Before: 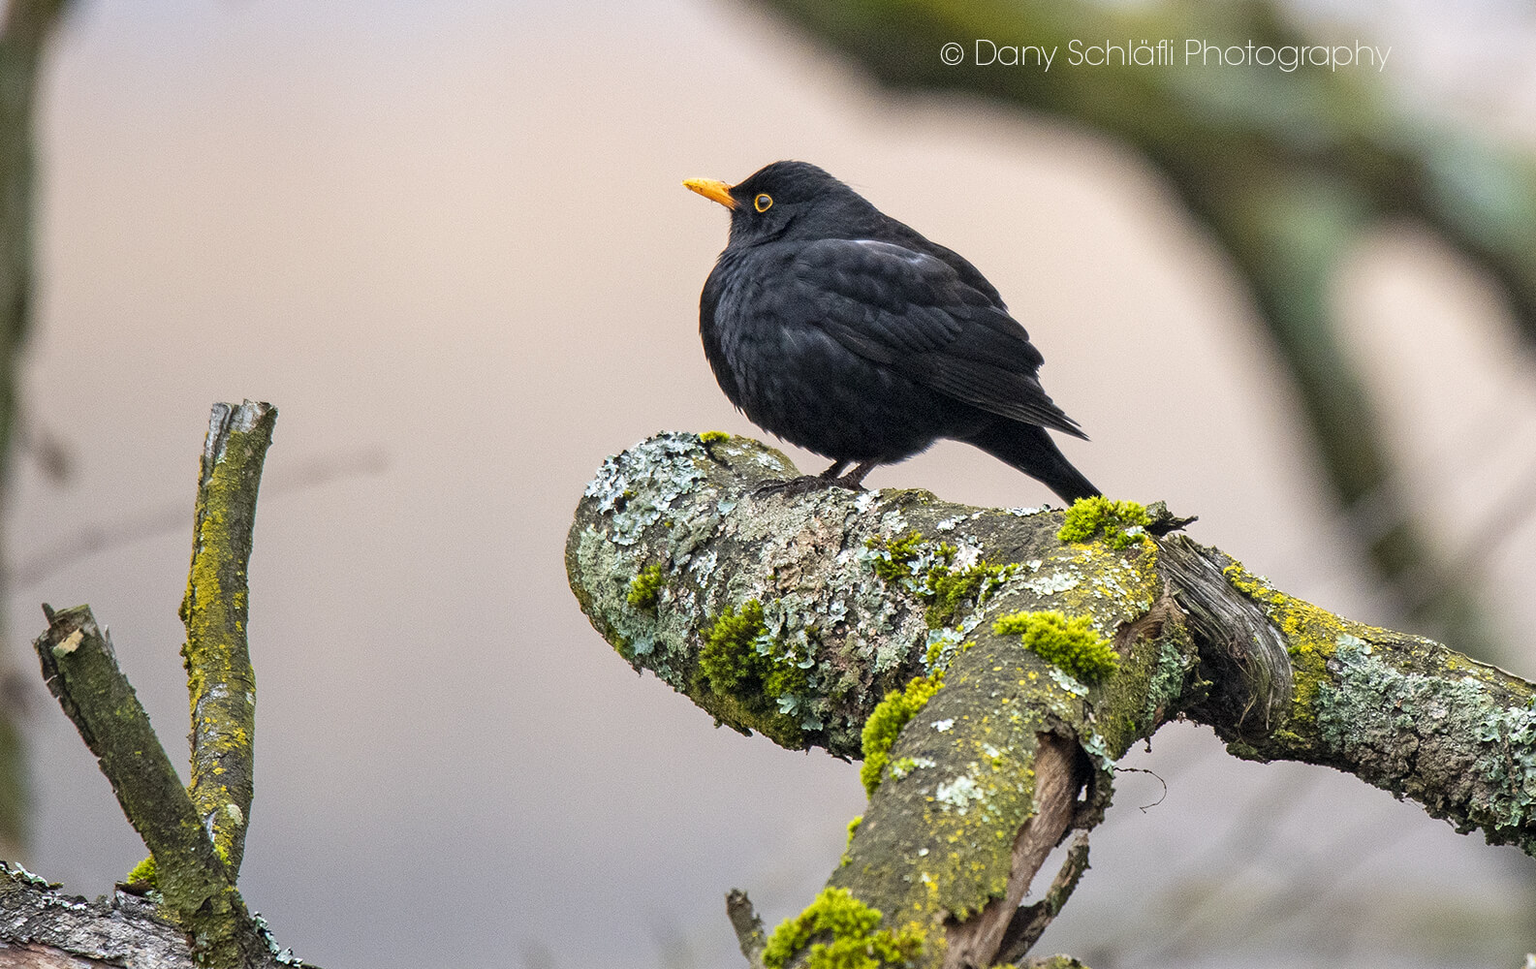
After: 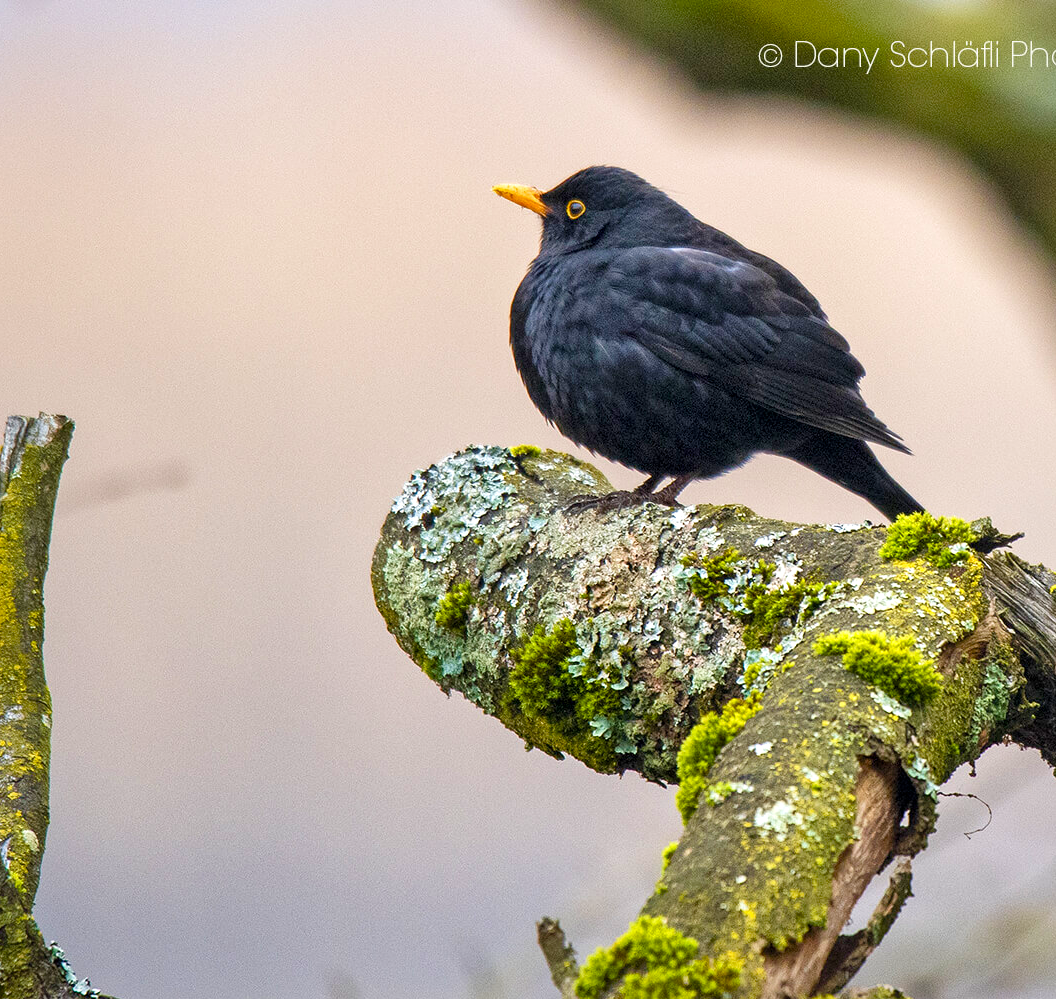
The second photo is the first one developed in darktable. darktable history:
white balance: red 1, blue 1
contrast brightness saturation: contrast 0.03, brightness 0.06, saturation 0.13
tone equalizer: on, module defaults
local contrast: mode bilateral grid, contrast 20, coarseness 50, detail 140%, midtone range 0.2
color balance rgb: perceptual saturation grading › global saturation 20%, perceptual saturation grading › highlights -25%, perceptual saturation grading › shadows 50%
crop and rotate: left 13.409%, right 19.924%
velvia: on, module defaults
